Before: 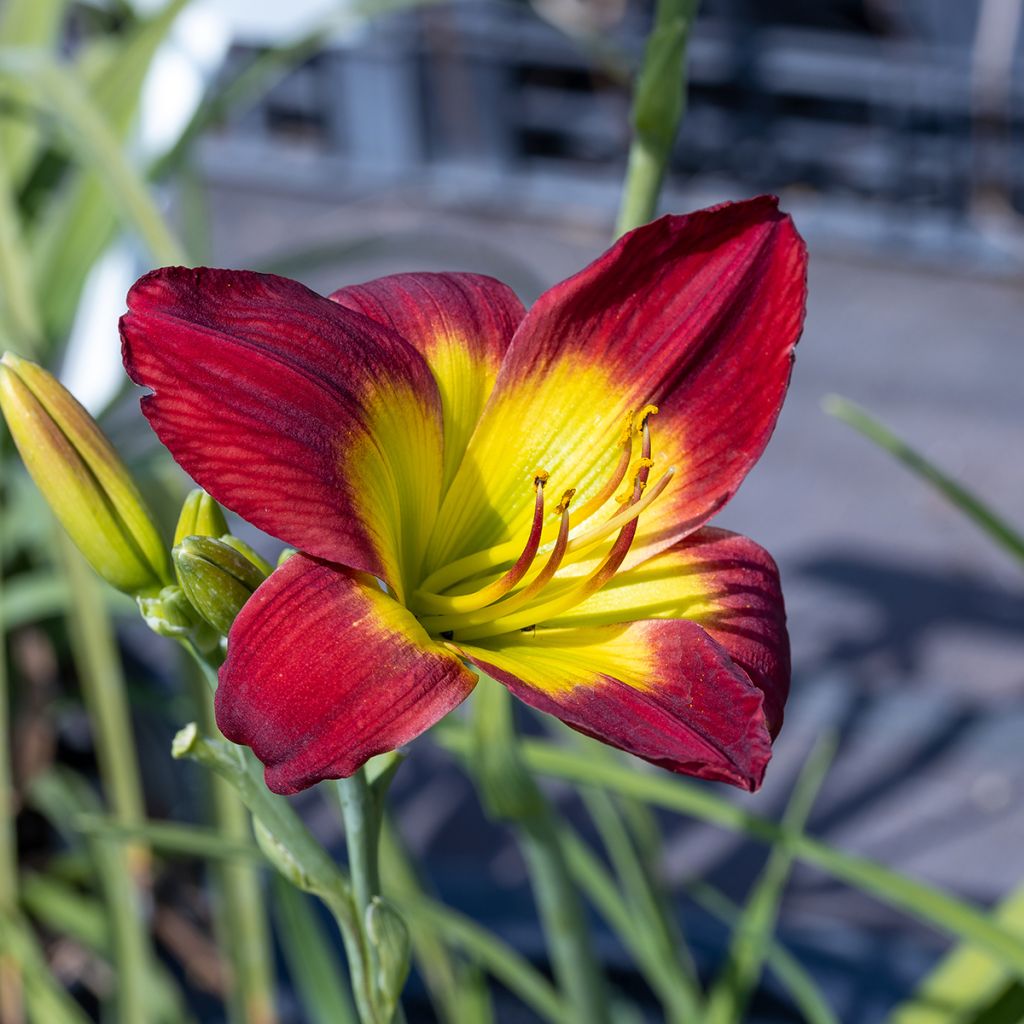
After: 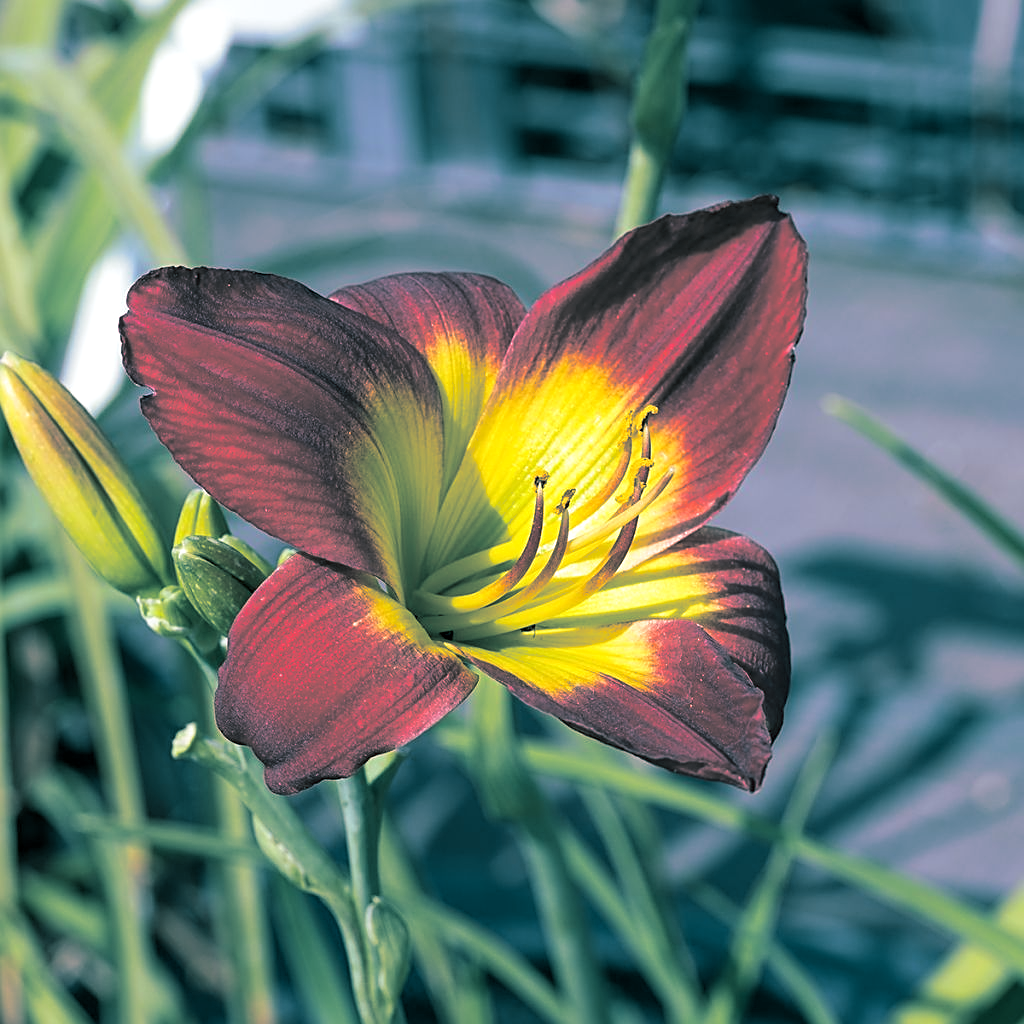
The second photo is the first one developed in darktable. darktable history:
sharpen: amount 0.55
exposure: exposure 0.236 EV, compensate highlight preservation false
split-toning: shadows › hue 186.43°, highlights › hue 49.29°, compress 30.29%
